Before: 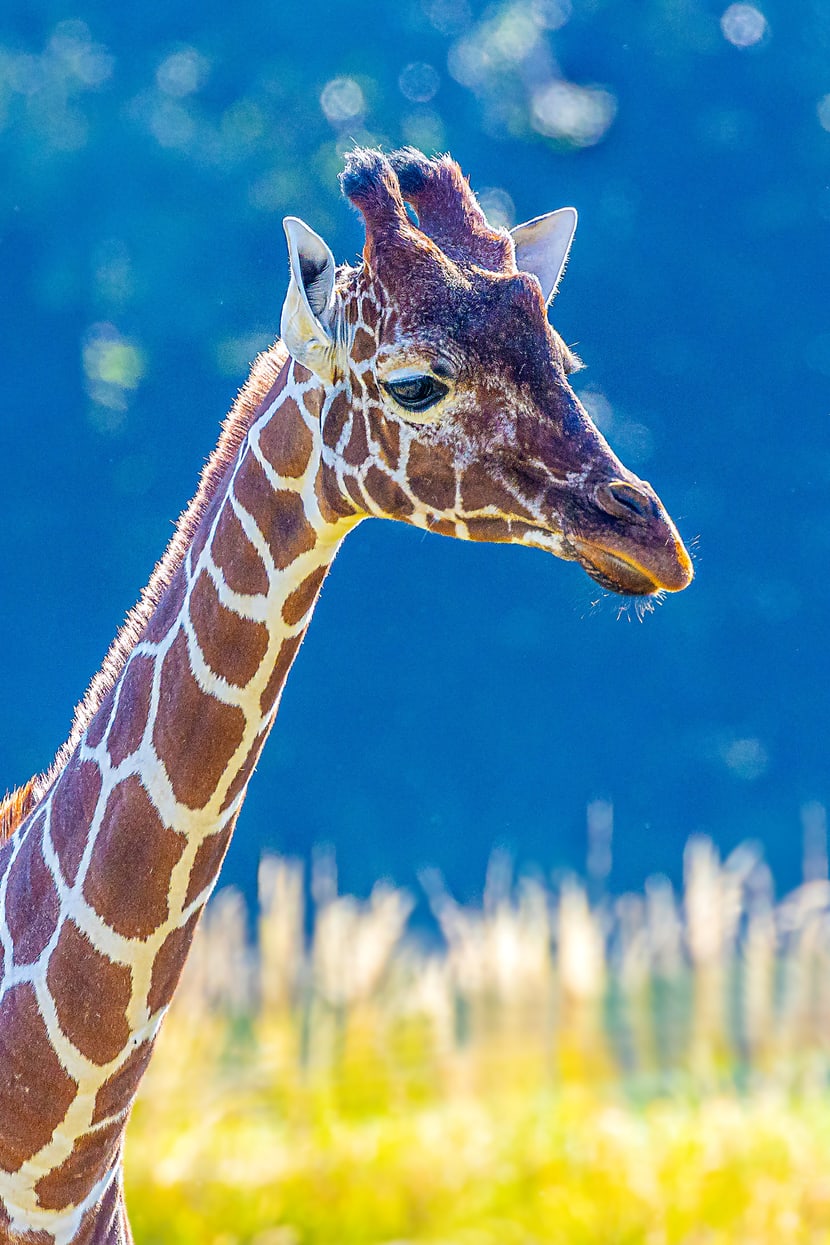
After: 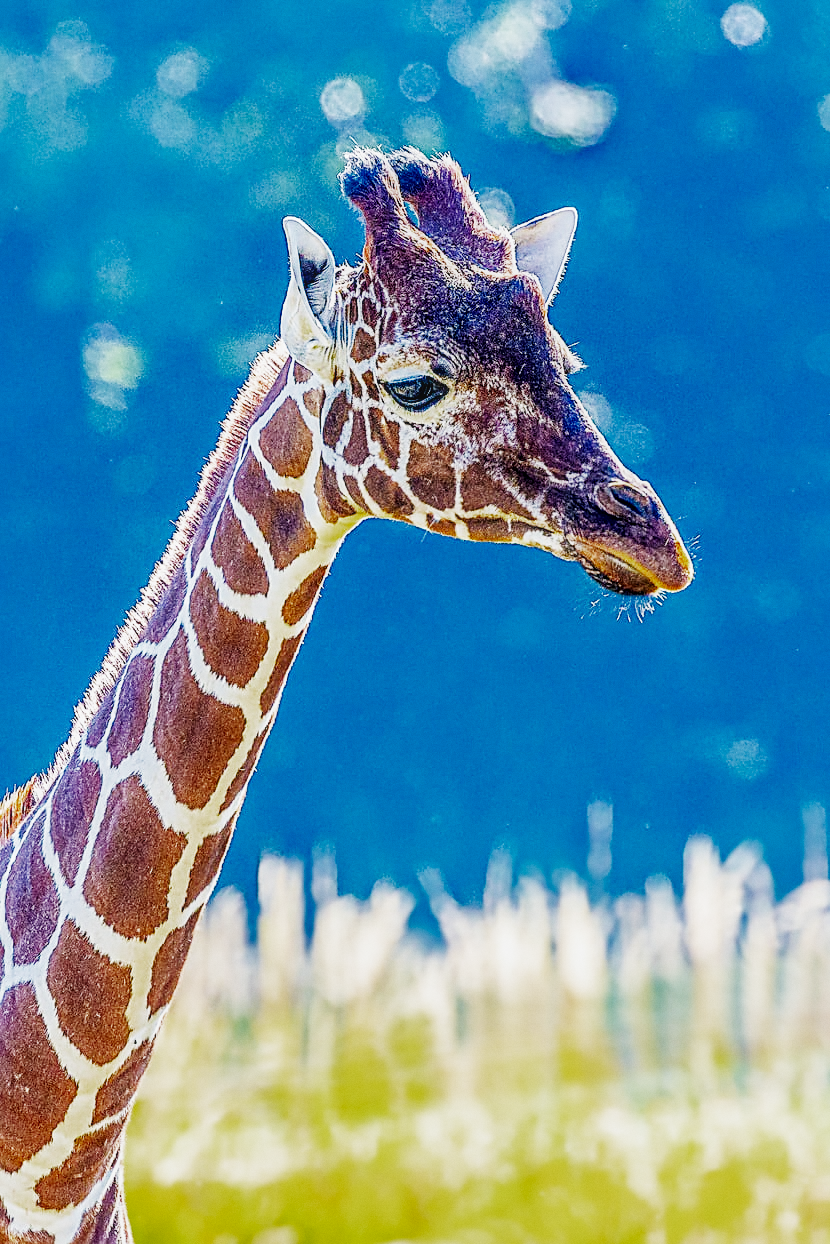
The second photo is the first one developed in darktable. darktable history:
crop: bottom 0.071%
grain: coarseness 0.09 ISO, strength 10%
local contrast: on, module defaults
sigmoid: contrast 1.8, skew -0.2, preserve hue 0%, red attenuation 0.1, red rotation 0.035, green attenuation 0.1, green rotation -0.017, blue attenuation 0.15, blue rotation -0.052, base primaries Rec2020
sharpen: on, module defaults
exposure: black level correction 0, exposure 0.5 EV, compensate exposure bias true, compensate highlight preservation false
color zones: curves: ch0 [(0, 0.425) (0.143, 0.422) (0.286, 0.42) (0.429, 0.419) (0.571, 0.419) (0.714, 0.42) (0.857, 0.422) (1, 0.425)]
